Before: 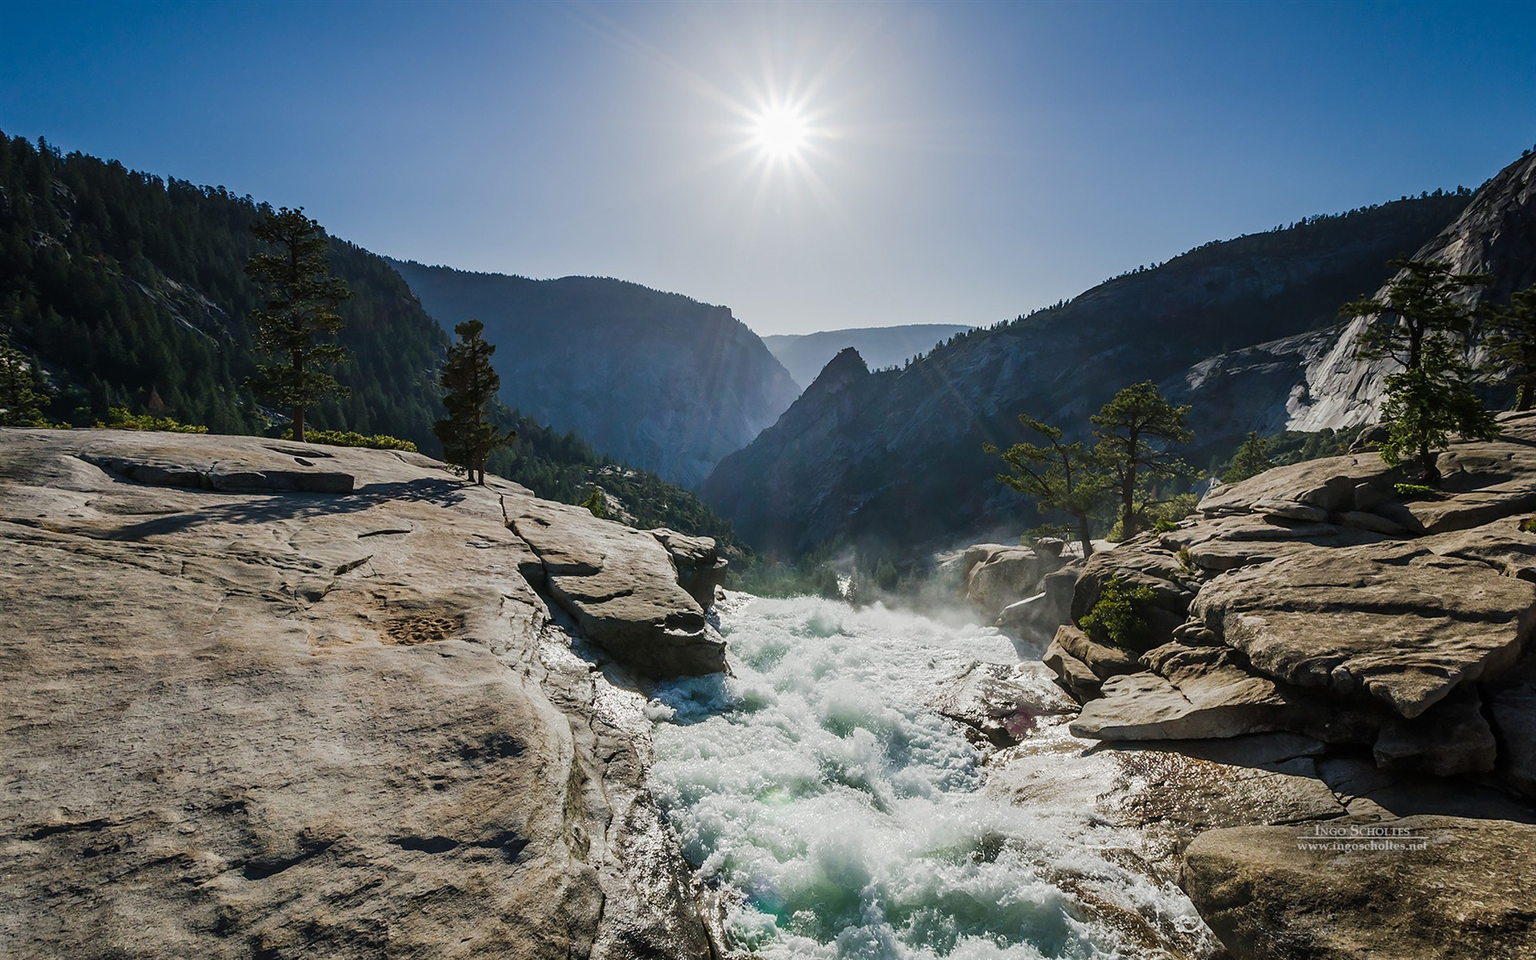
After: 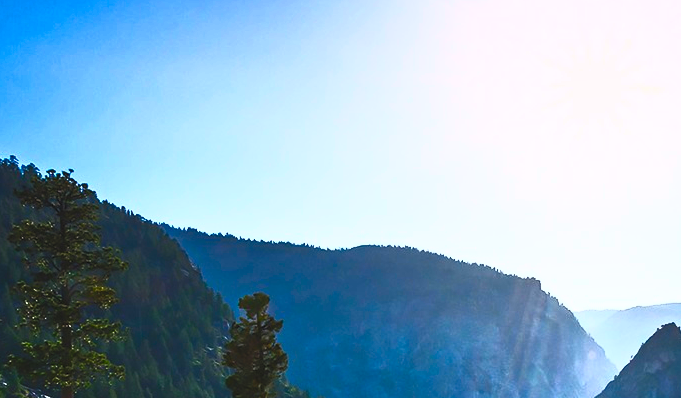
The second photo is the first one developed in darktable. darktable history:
contrast brightness saturation: contrast 1, brightness 1, saturation 1
crop: left 15.452%, top 5.459%, right 43.956%, bottom 56.62%
graduated density: density 0.38 EV, hardness 21%, rotation -6.11°, saturation 32%
